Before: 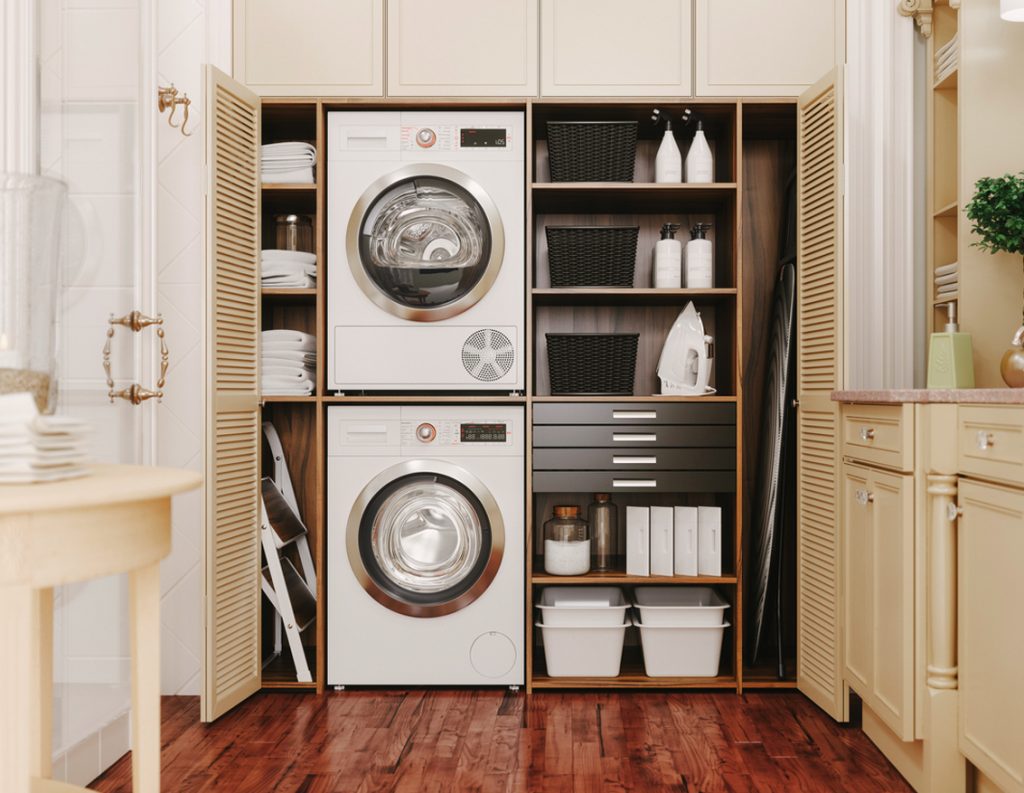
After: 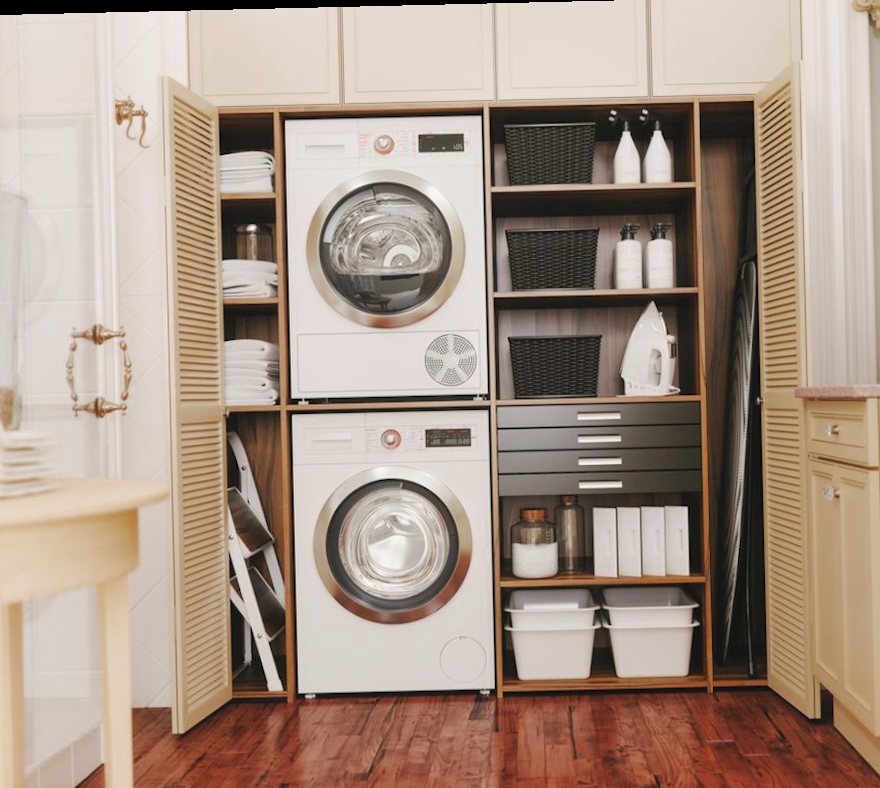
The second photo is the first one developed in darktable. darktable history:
color zones: curves: ch0 [(0, 0.425) (0.143, 0.422) (0.286, 0.42) (0.429, 0.419) (0.571, 0.419) (0.714, 0.42) (0.857, 0.422) (1, 0.425)]
crop and rotate: angle 1.35°, left 4.394%, top 0.932%, right 11.162%, bottom 2.594%
contrast brightness saturation: brightness 0.137
